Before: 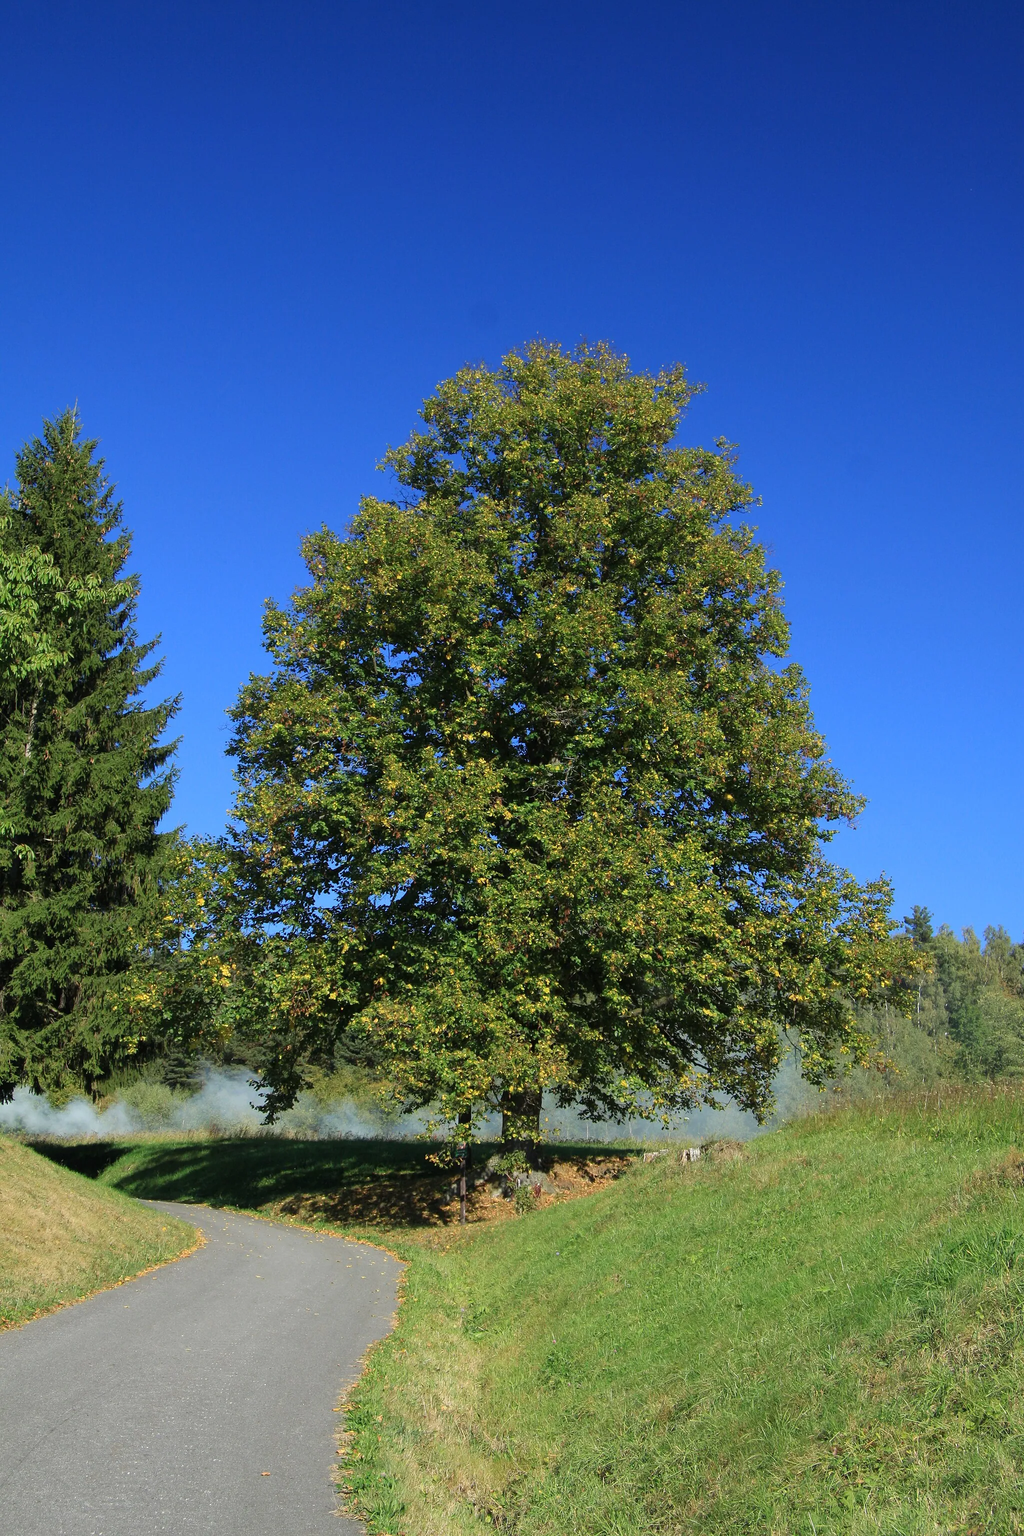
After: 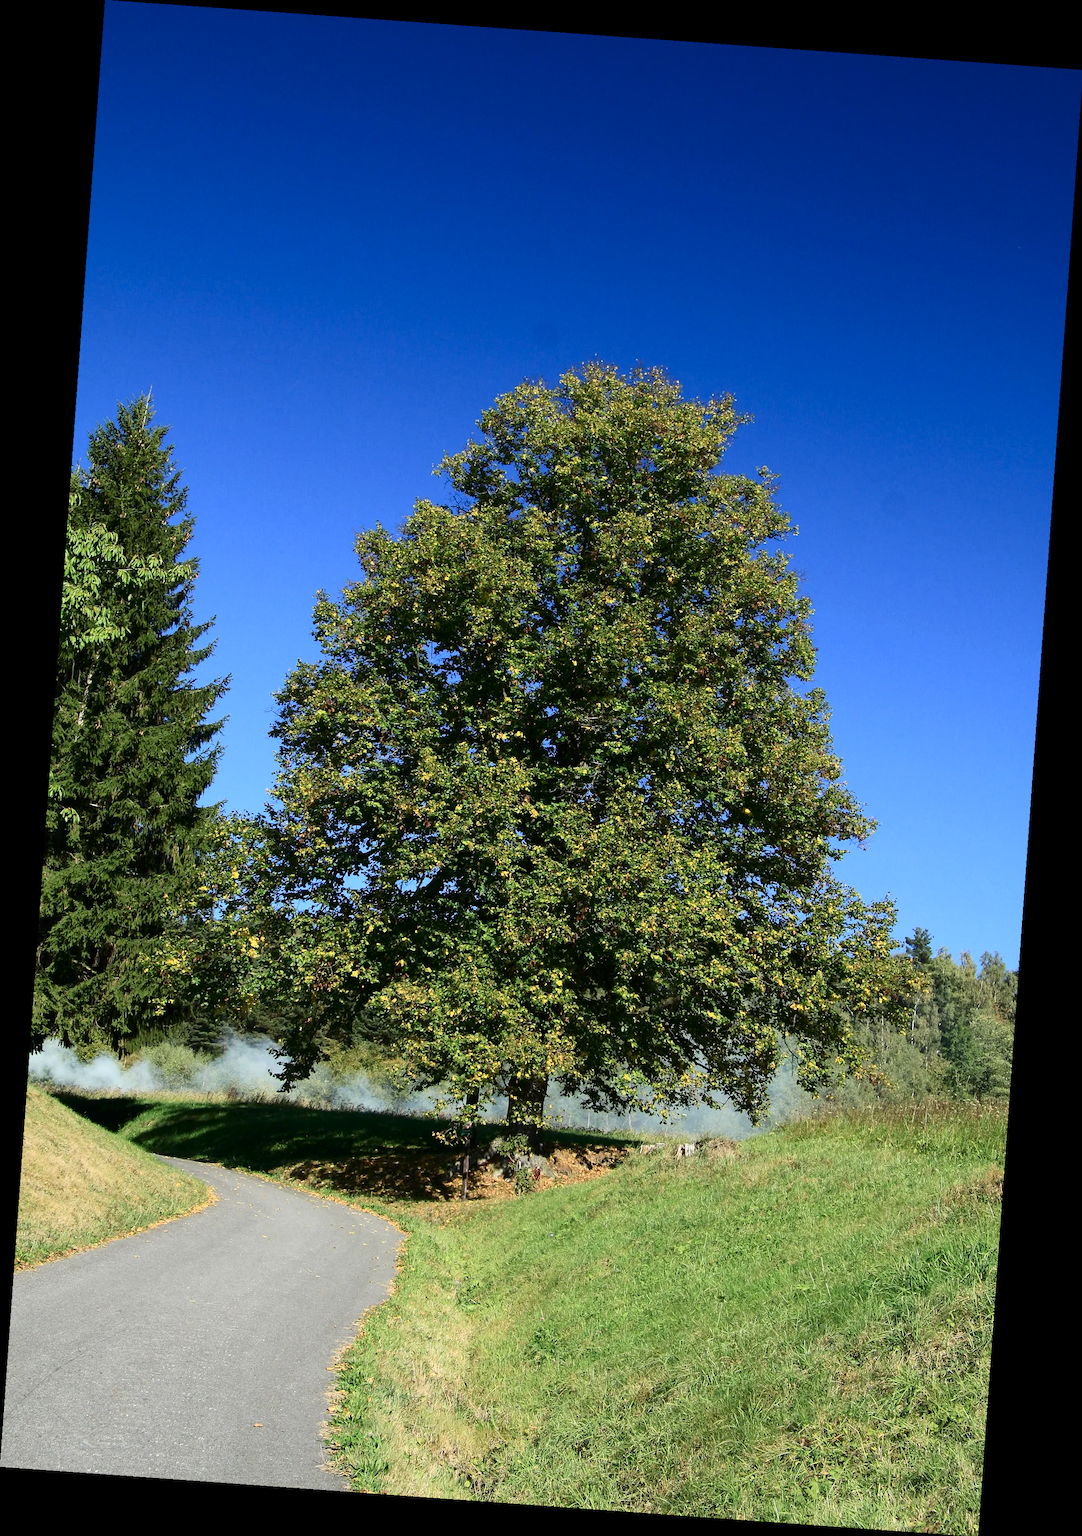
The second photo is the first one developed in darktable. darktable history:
contrast brightness saturation: contrast 0.28
exposure: exposure 0.081 EV, compensate highlight preservation false
rotate and perspective: rotation 4.1°, automatic cropping off
